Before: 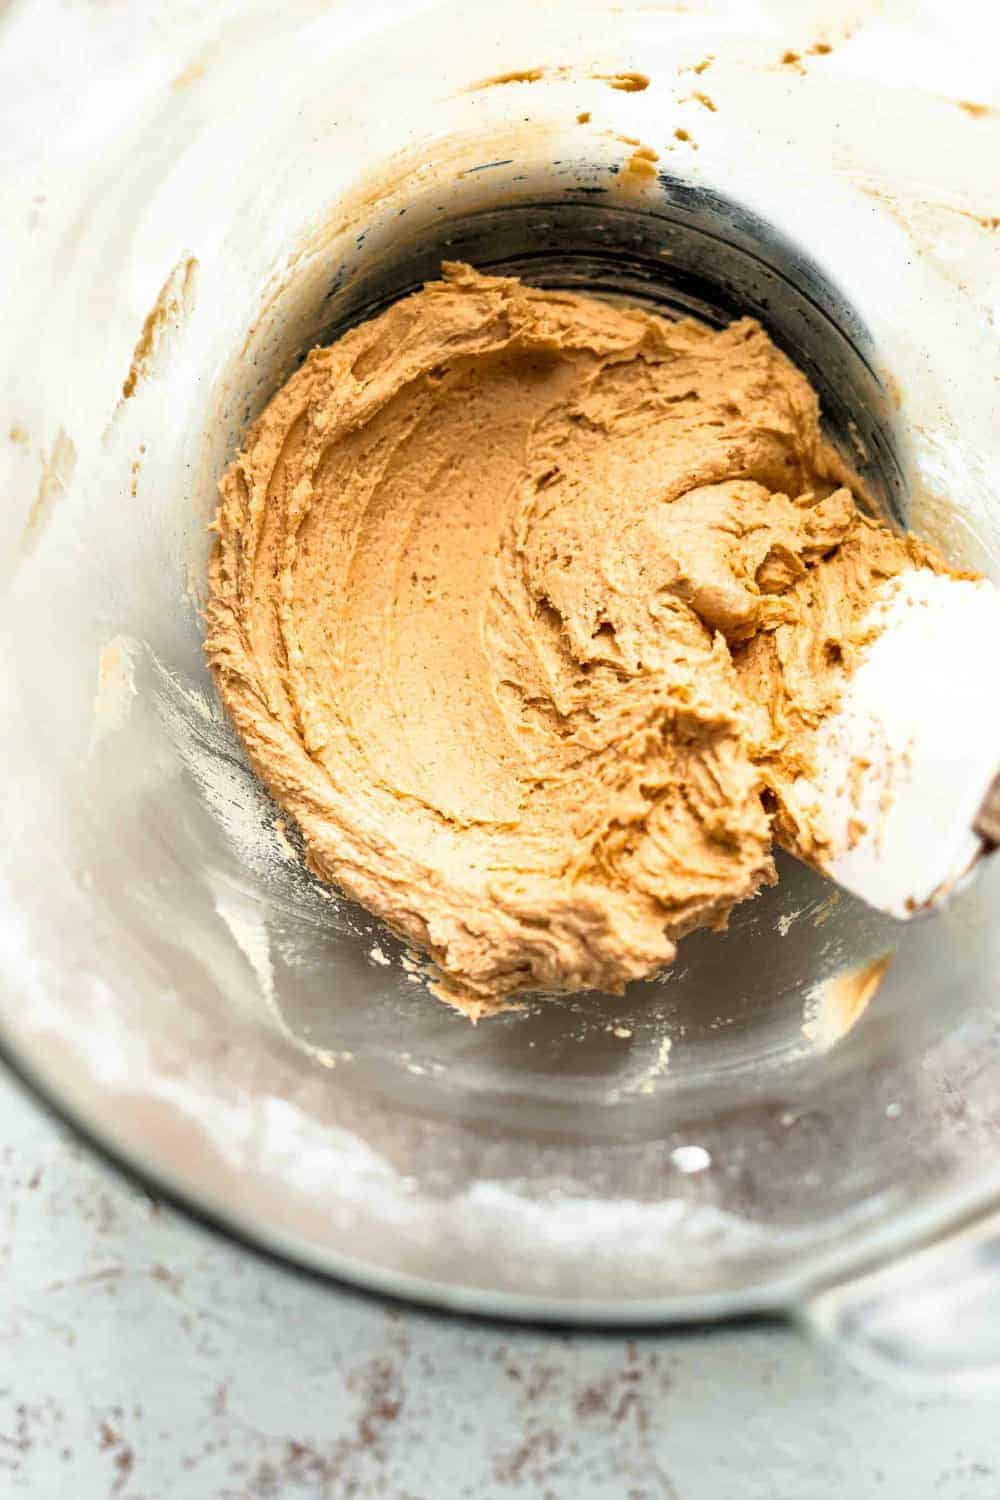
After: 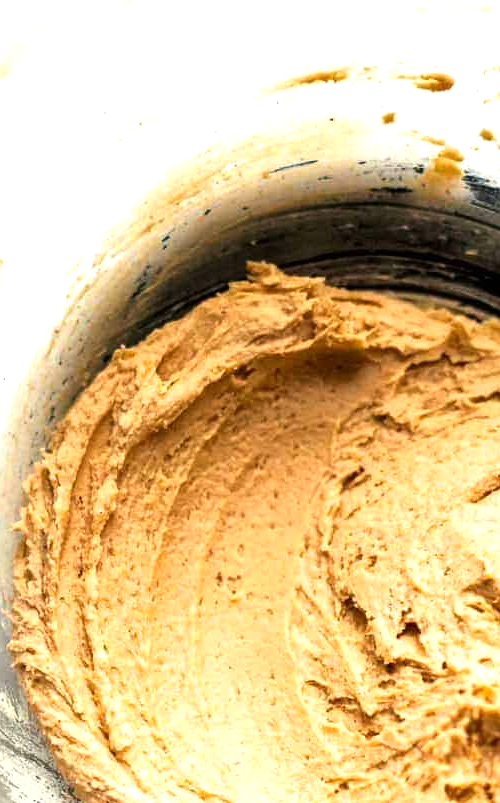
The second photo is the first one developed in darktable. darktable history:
crop: left 19.556%, right 30.401%, bottom 46.458%
tone equalizer: -8 EV -0.417 EV, -7 EV -0.389 EV, -6 EV -0.333 EV, -5 EV -0.222 EV, -3 EV 0.222 EV, -2 EV 0.333 EV, -1 EV 0.389 EV, +0 EV 0.417 EV, edges refinement/feathering 500, mask exposure compensation -1.57 EV, preserve details no
